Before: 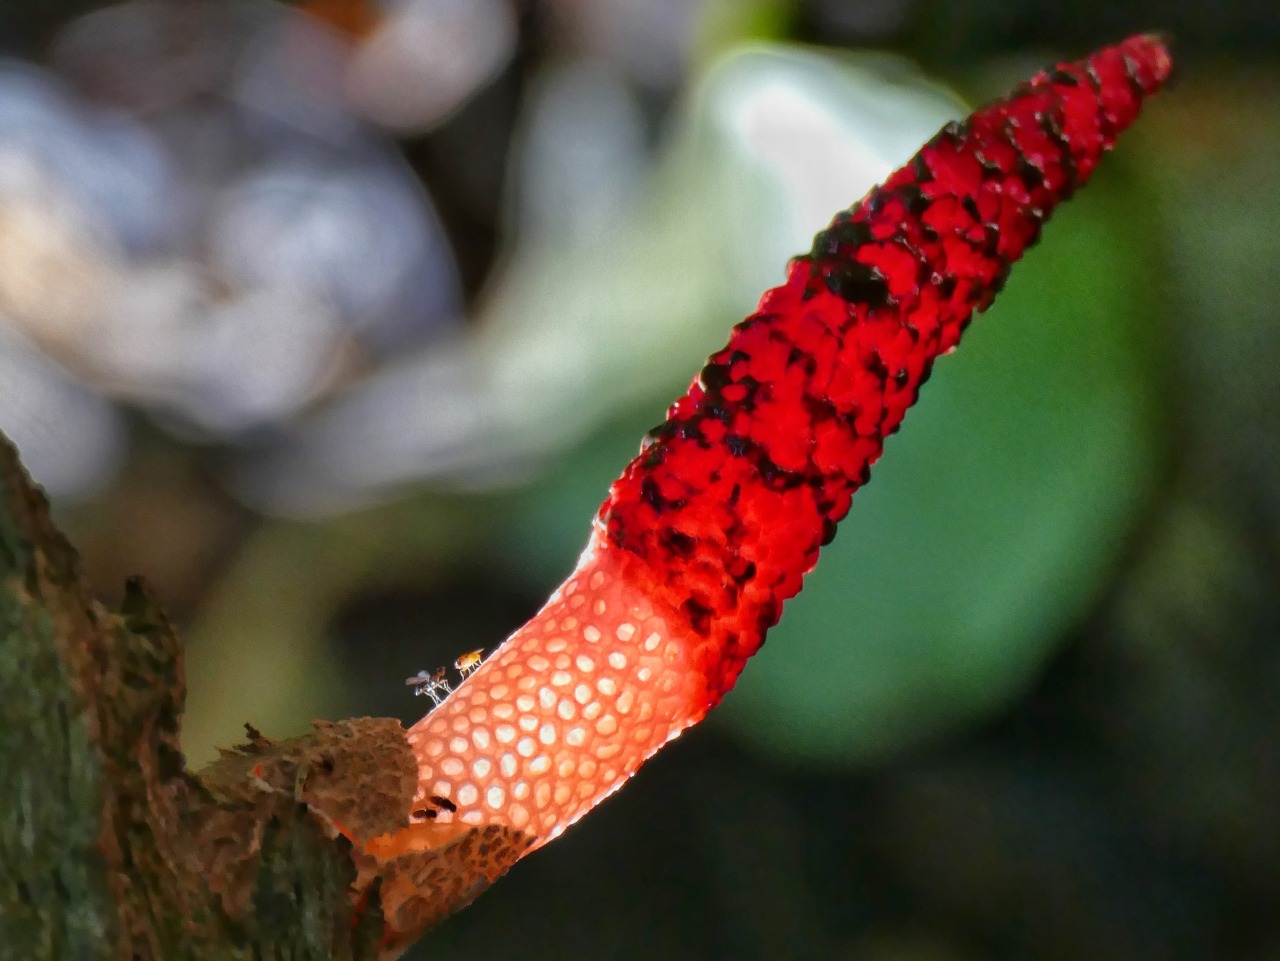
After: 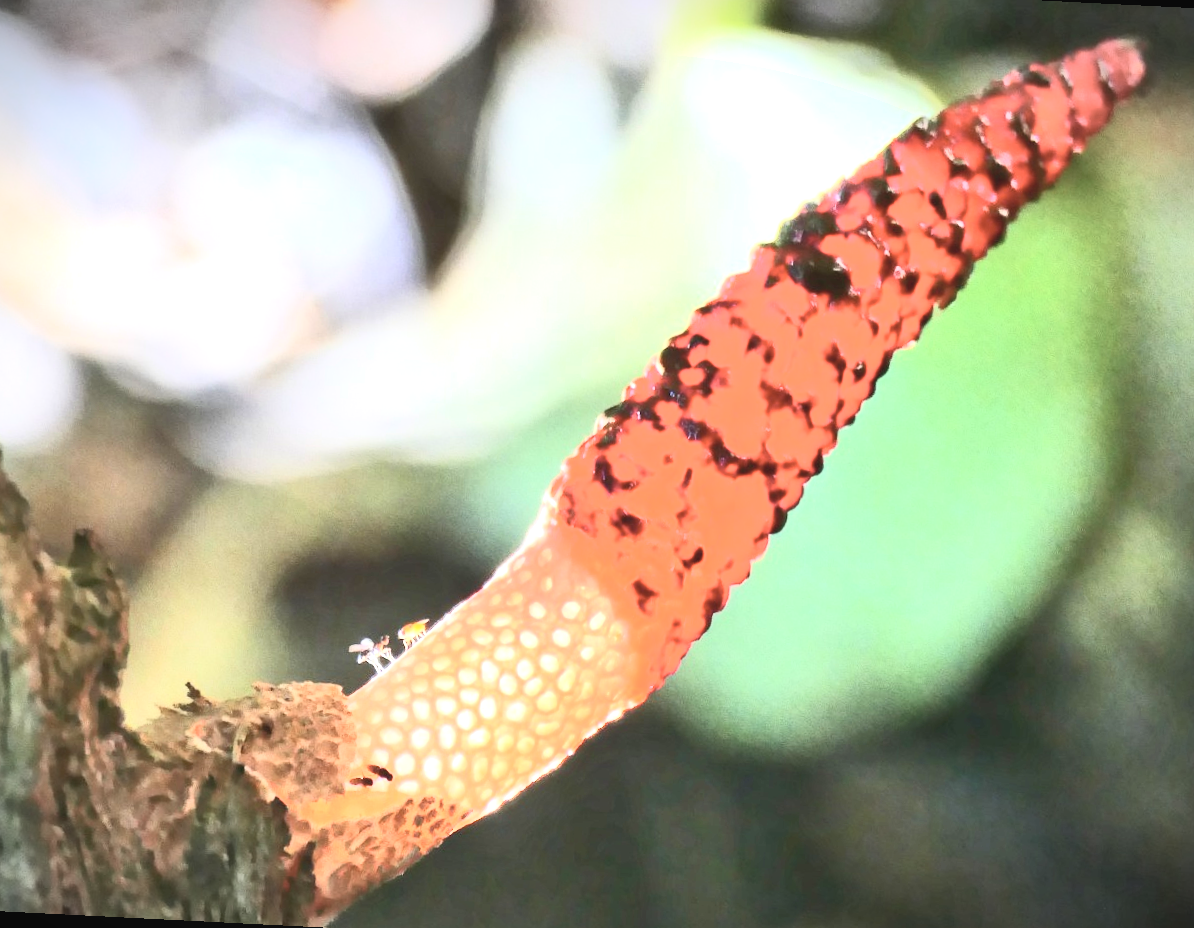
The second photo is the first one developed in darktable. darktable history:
vignetting: fall-off start 100.26%, width/height ratio 1.311, unbound false
crop and rotate: angle -2.88°, left 5.326%, top 5.167%, right 4.642%, bottom 4.198%
contrast brightness saturation: contrast 0.441, brightness 0.557, saturation -0.188
exposure: black level correction 0, exposure 1.739 EV, compensate highlight preservation false
